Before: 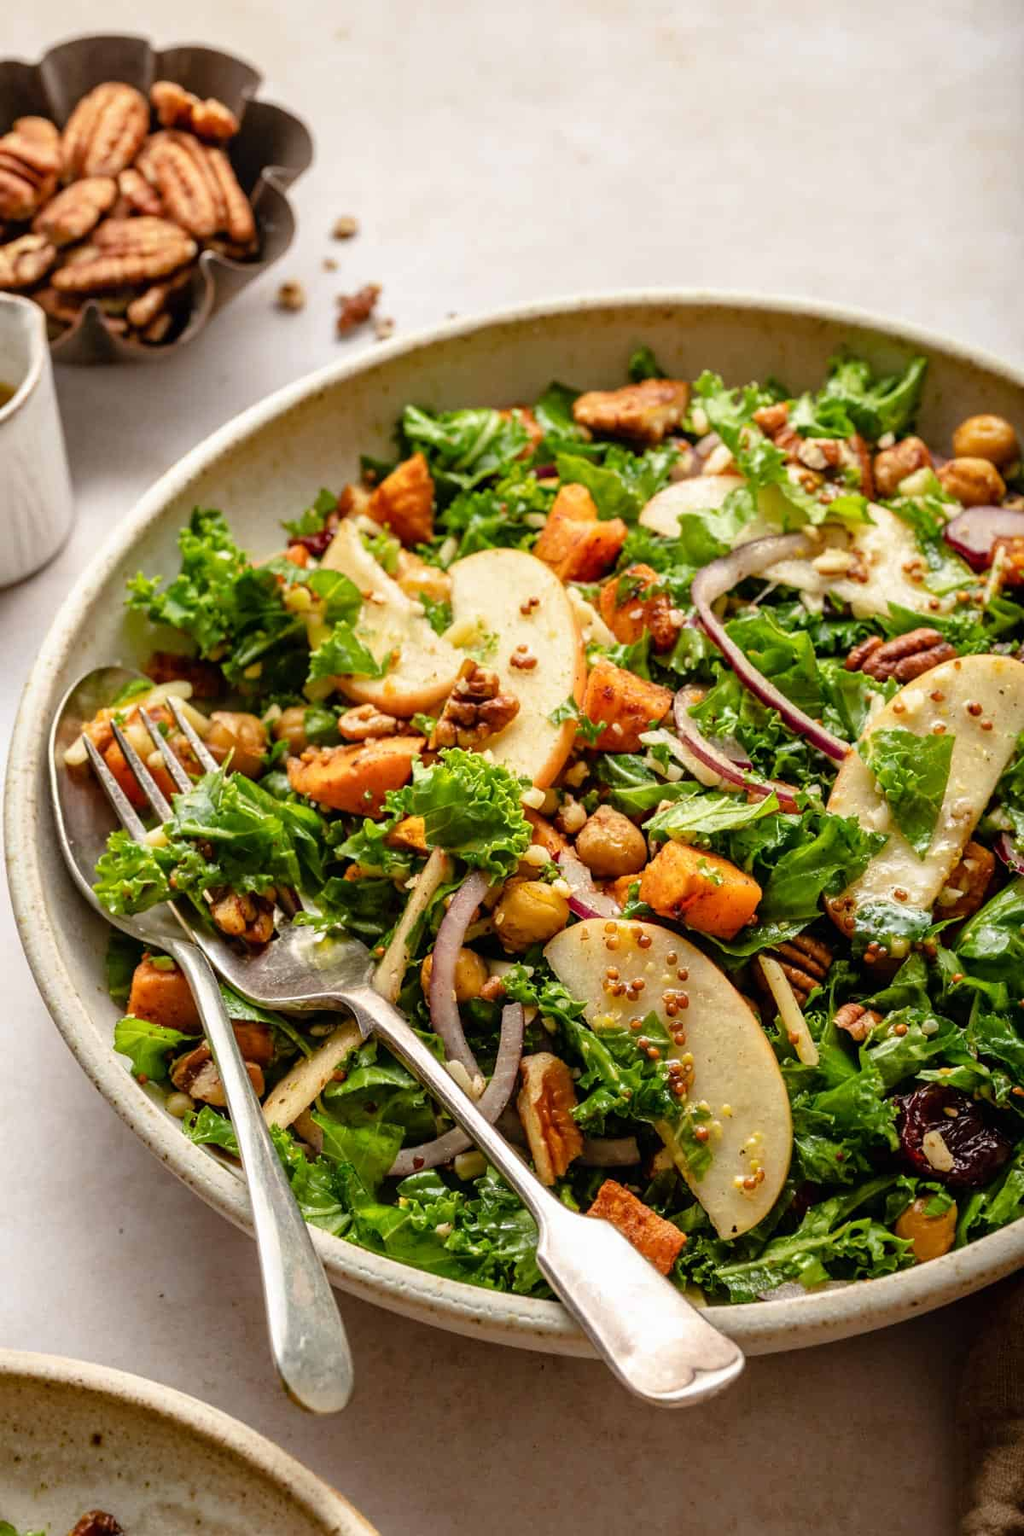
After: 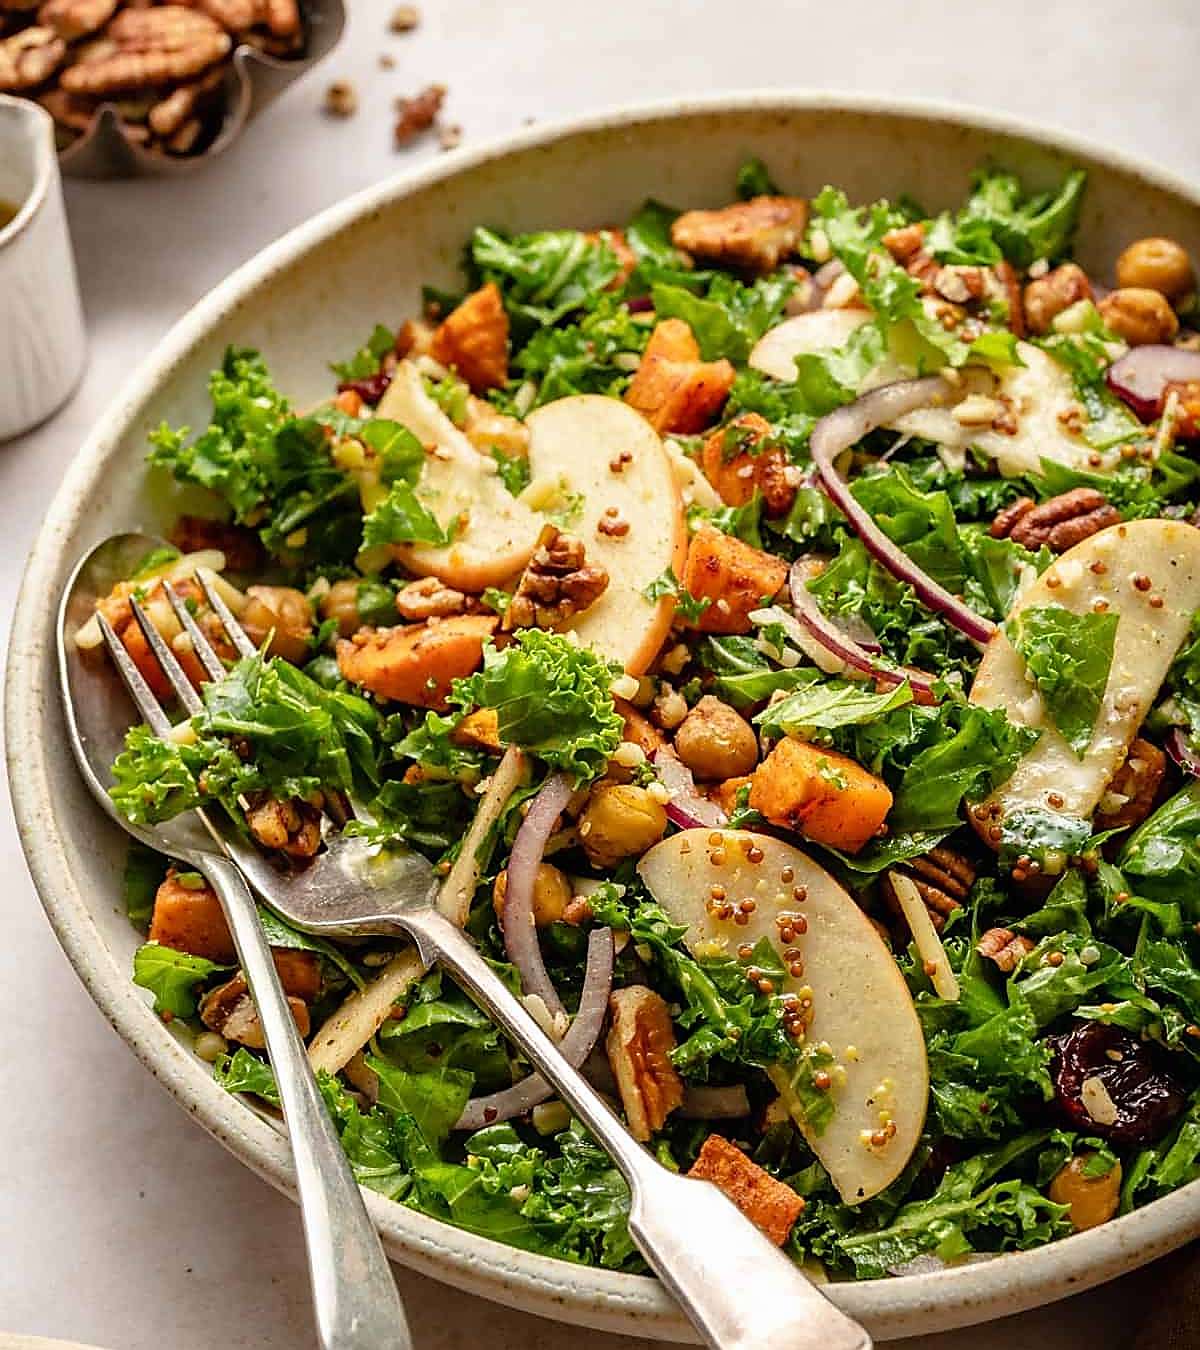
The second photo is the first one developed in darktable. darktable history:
crop: top 13.819%, bottom 11.169%
sharpen: radius 1.4, amount 1.25, threshold 0.7
white balance: emerald 1
